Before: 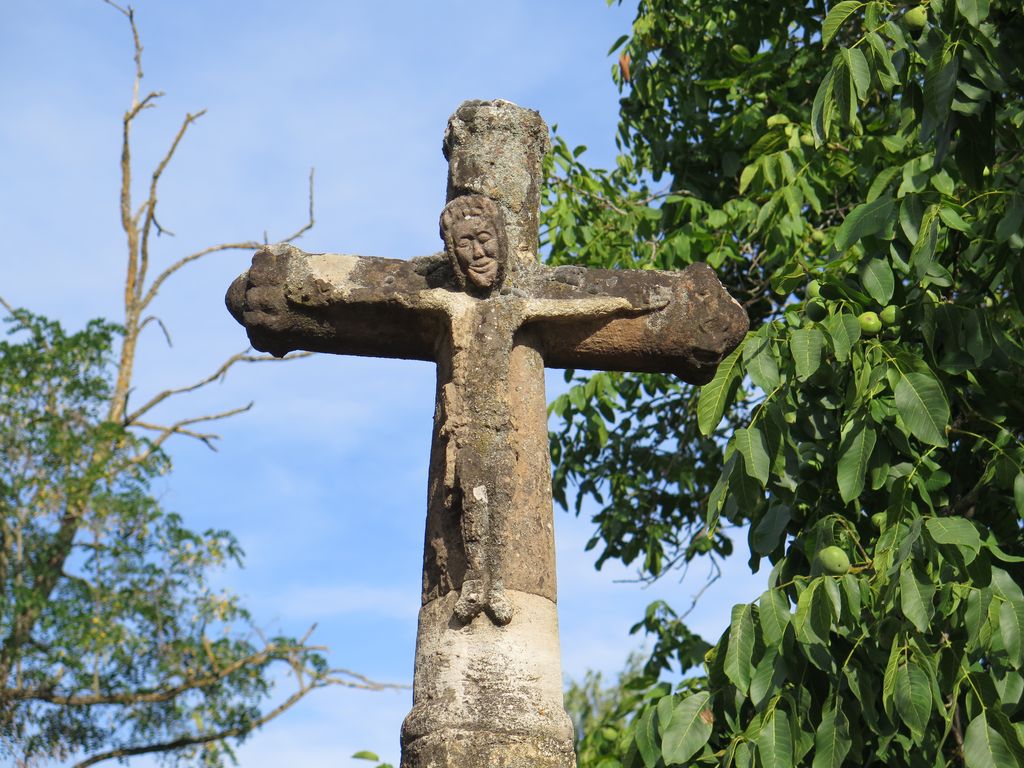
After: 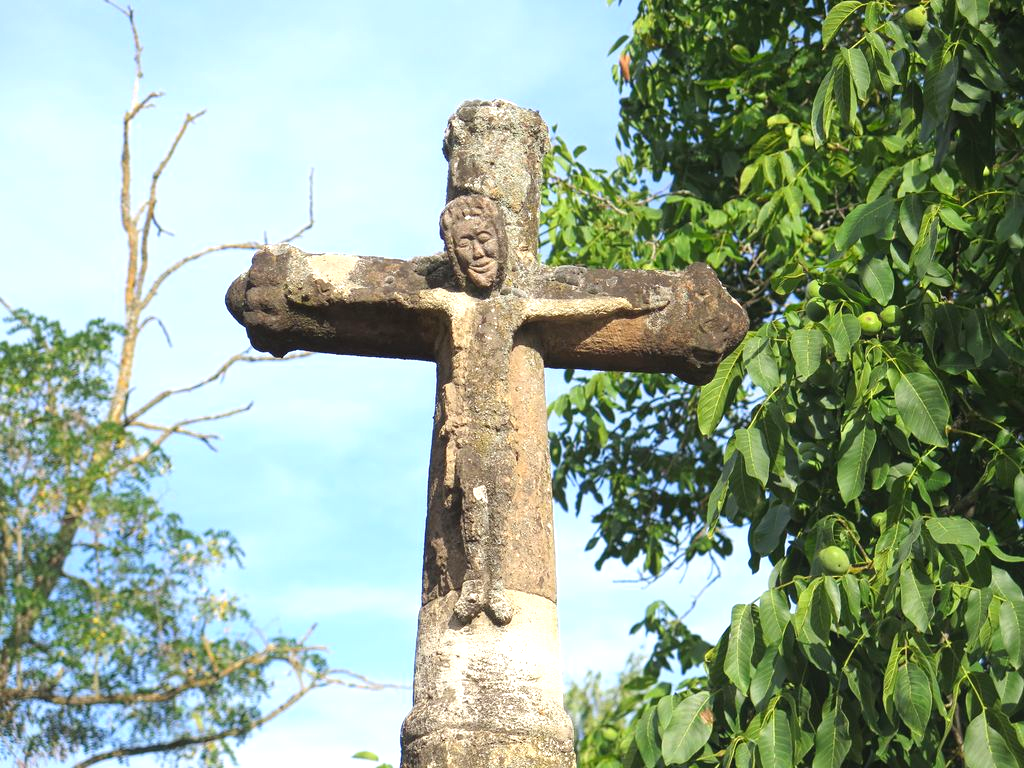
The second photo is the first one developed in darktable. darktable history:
contrast equalizer: y [[0.439, 0.44, 0.442, 0.457, 0.493, 0.498], [0.5 ×6], [0.5 ×6], [0 ×6], [0 ×6]], mix 0.59
exposure: exposure 0.781 EV, compensate highlight preservation false
